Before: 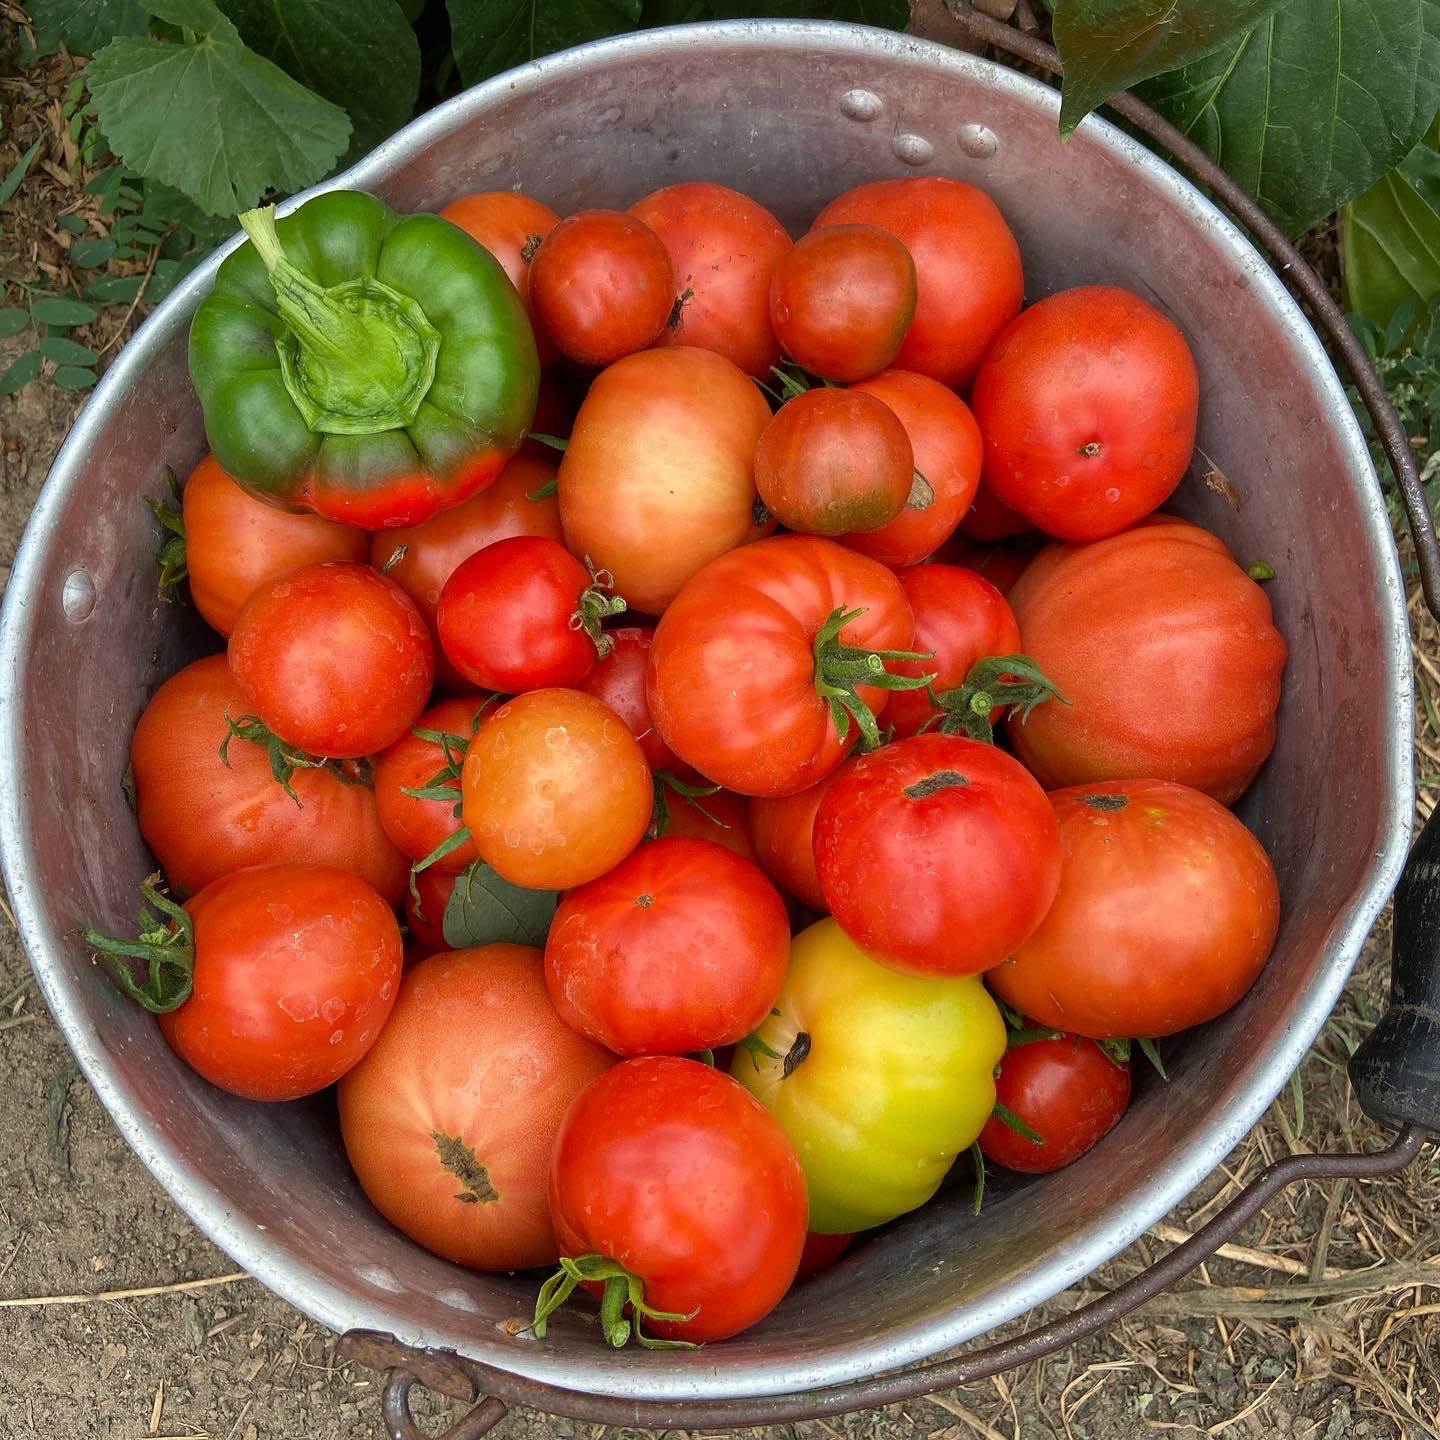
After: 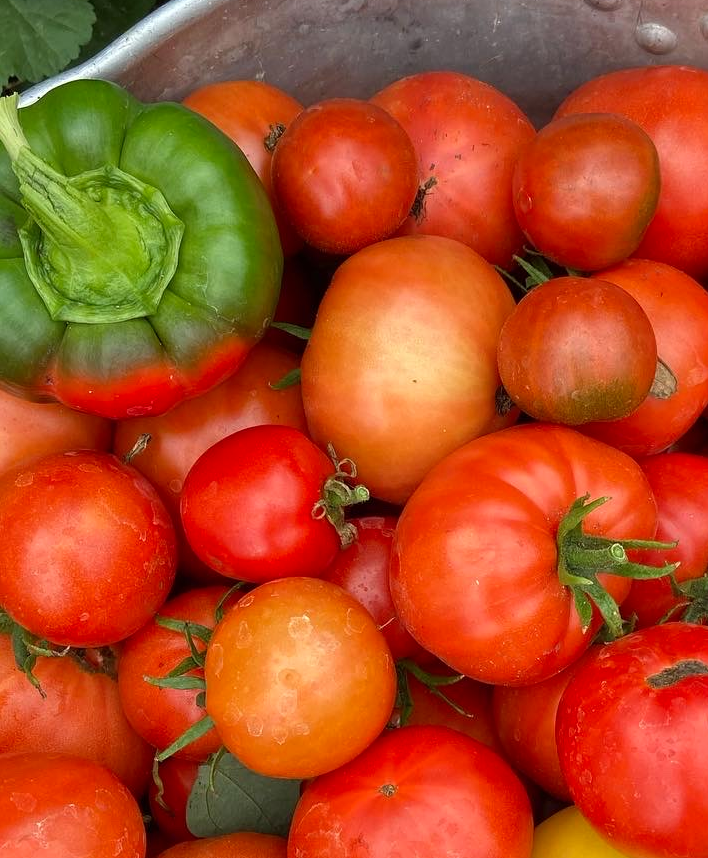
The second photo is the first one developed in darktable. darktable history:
crop: left 17.907%, top 7.774%, right 32.92%, bottom 32.61%
color zones: curves: ch1 [(0, 0.513) (0.143, 0.524) (0.286, 0.511) (0.429, 0.506) (0.571, 0.503) (0.714, 0.503) (0.857, 0.508) (1, 0.513)]
